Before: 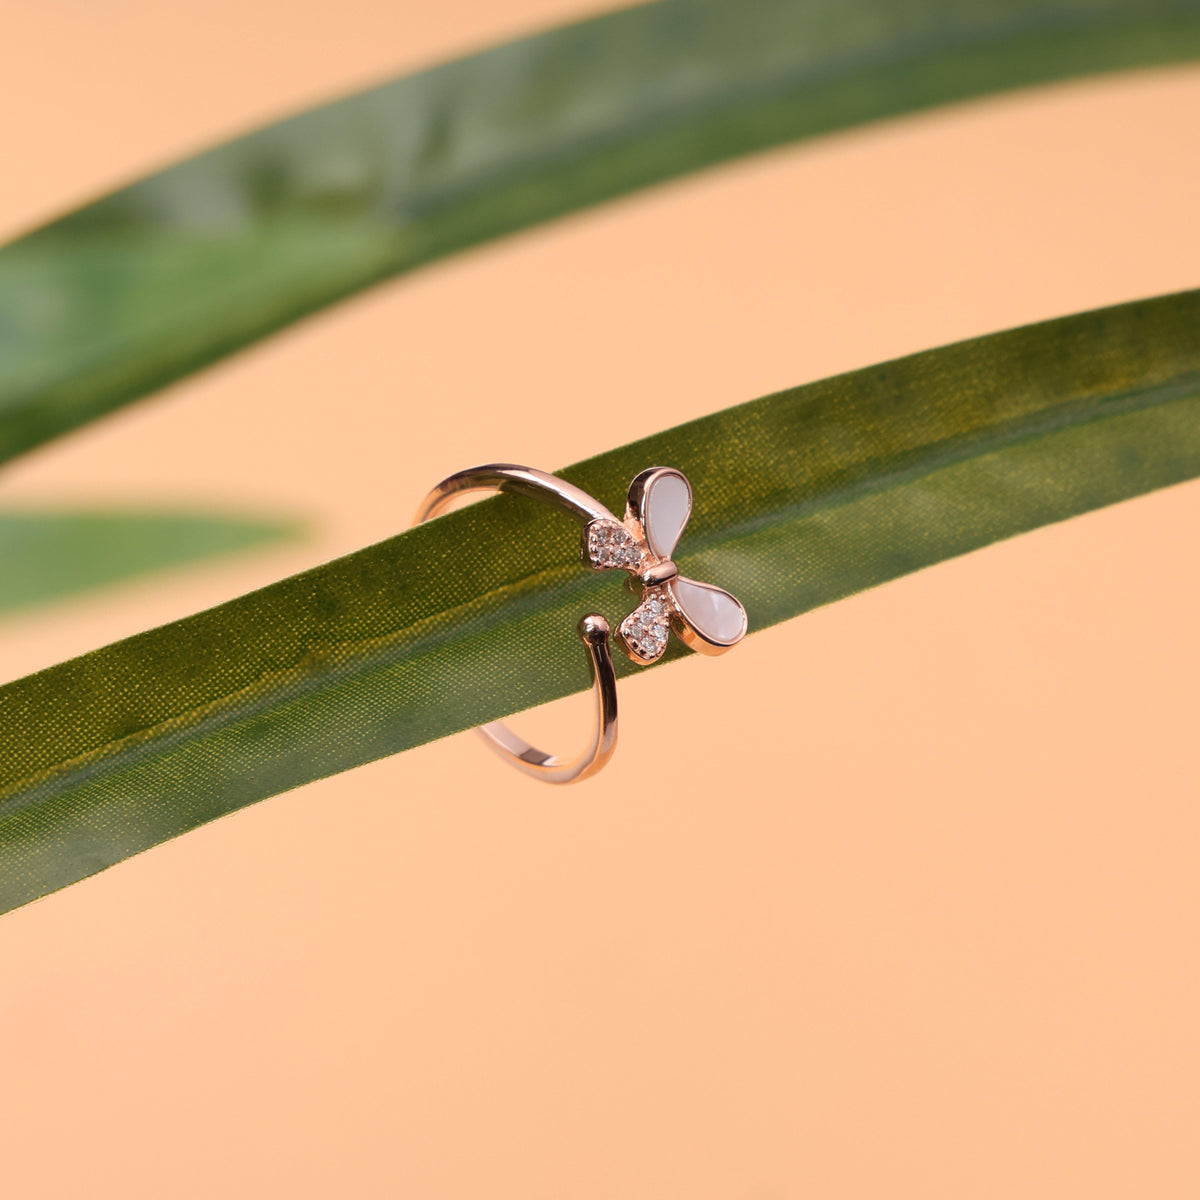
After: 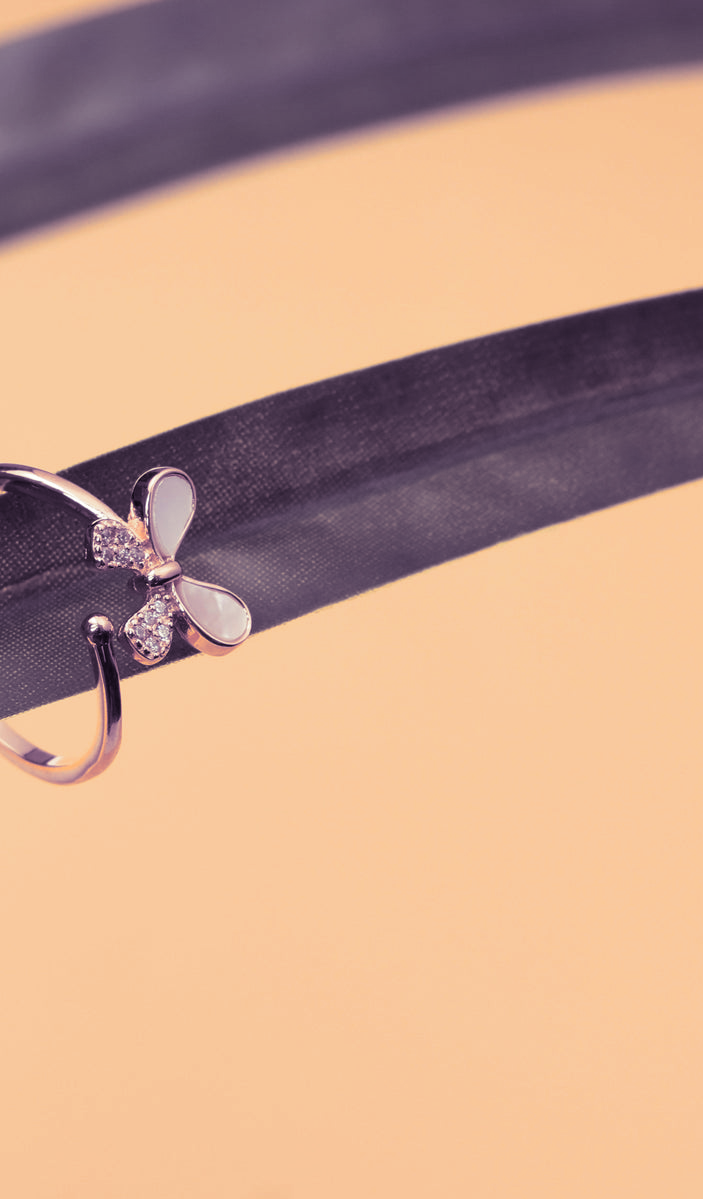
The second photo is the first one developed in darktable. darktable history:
crop: left 41.402%
split-toning: shadows › hue 266.4°, shadows › saturation 0.4, highlights › hue 61.2°, highlights › saturation 0.3, compress 0%
